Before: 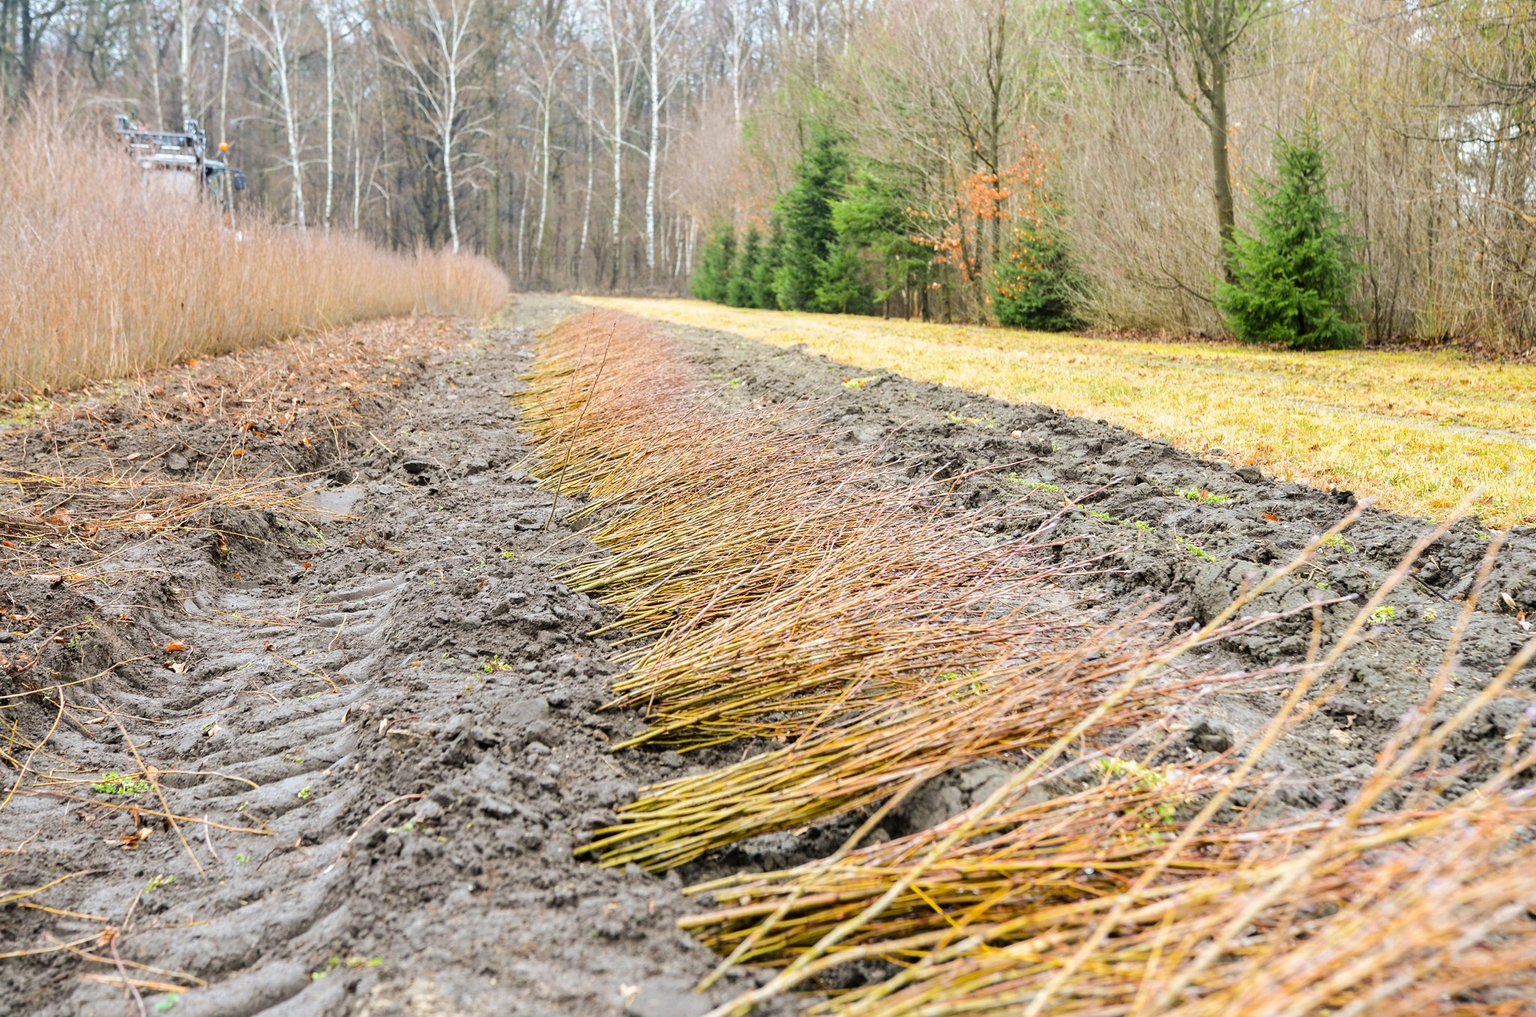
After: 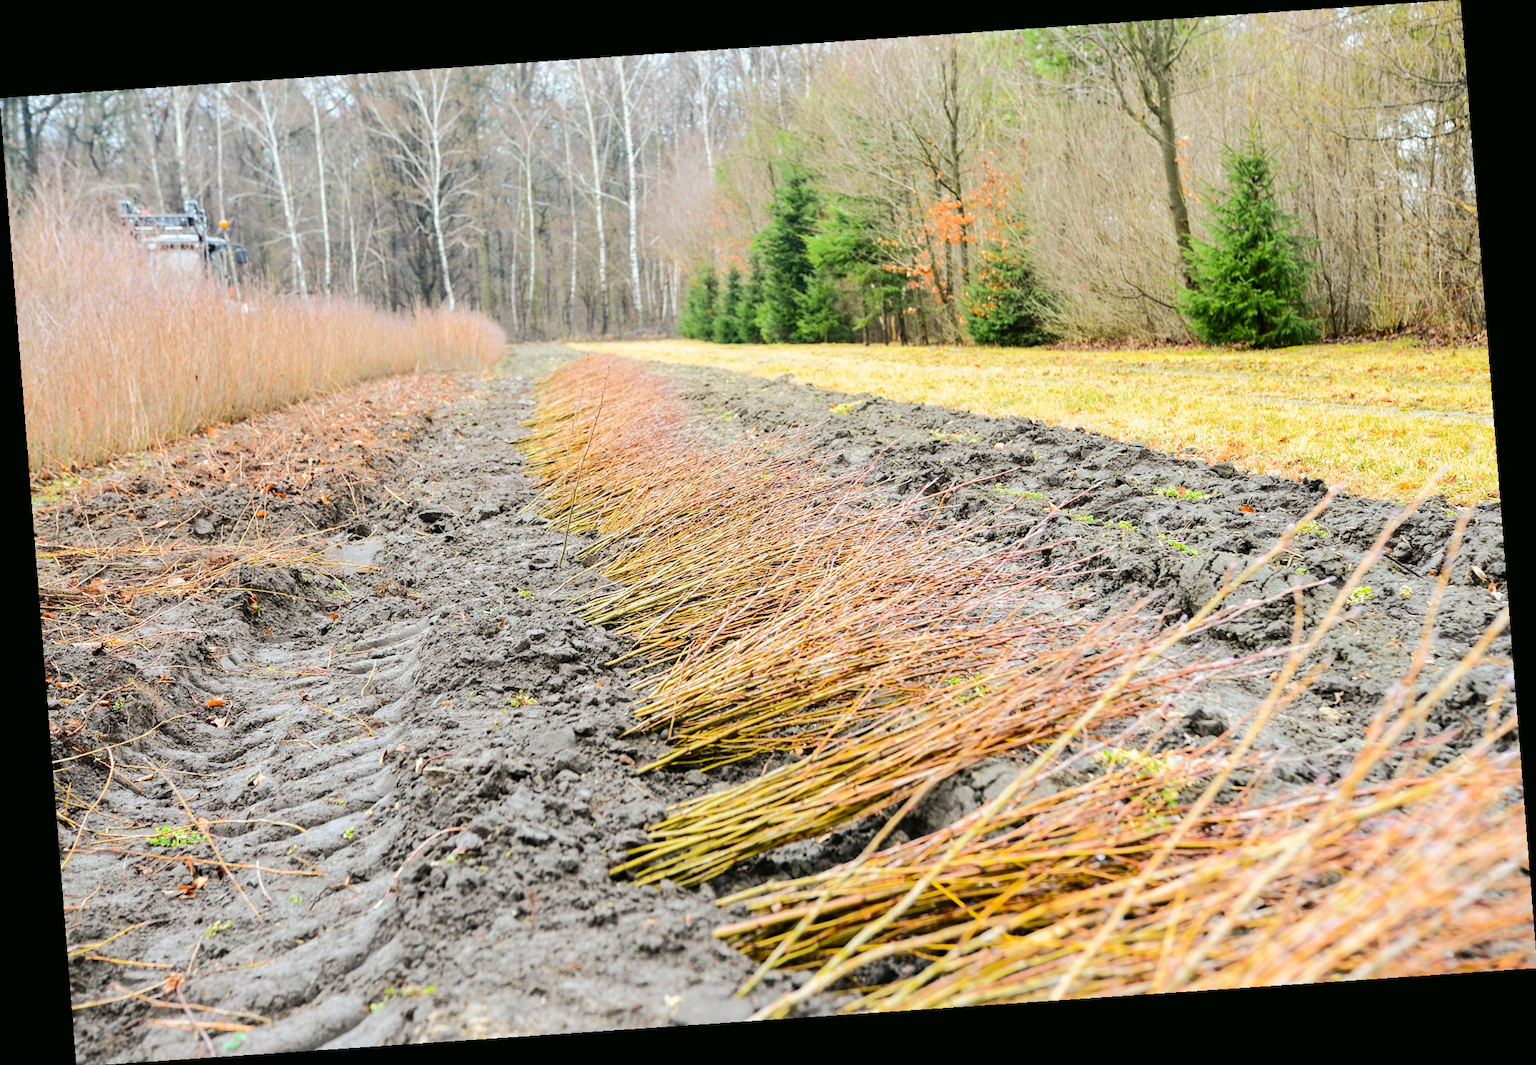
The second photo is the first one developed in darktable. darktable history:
rotate and perspective: rotation -4.2°, shear 0.006, automatic cropping off
tone curve: curves: ch0 [(0, 0.01) (0.037, 0.032) (0.131, 0.108) (0.275, 0.256) (0.483, 0.512) (0.61, 0.665) (0.696, 0.742) (0.792, 0.819) (0.911, 0.925) (0.997, 0.995)]; ch1 [(0, 0) (0.308, 0.29) (0.425, 0.411) (0.492, 0.488) (0.507, 0.503) (0.53, 0.532) (0.573, 0.586) (0.683, 0.702) (0.746, 0.77) (1, 1)]; ch2 [(0, 0) (0.246, 0.233) (0.36, 0.352) (0.415, 0.415) (0.485, 0.487) (0.502, 0.504) (0.525, 0.518) (0.539, 0.539) (0.587, 0.594) (0.636, 0.652) (0.711, 0.729) (0.845, 0.855) (0.998, 0.977)], color space Lab, independent channels, preserve colors none
